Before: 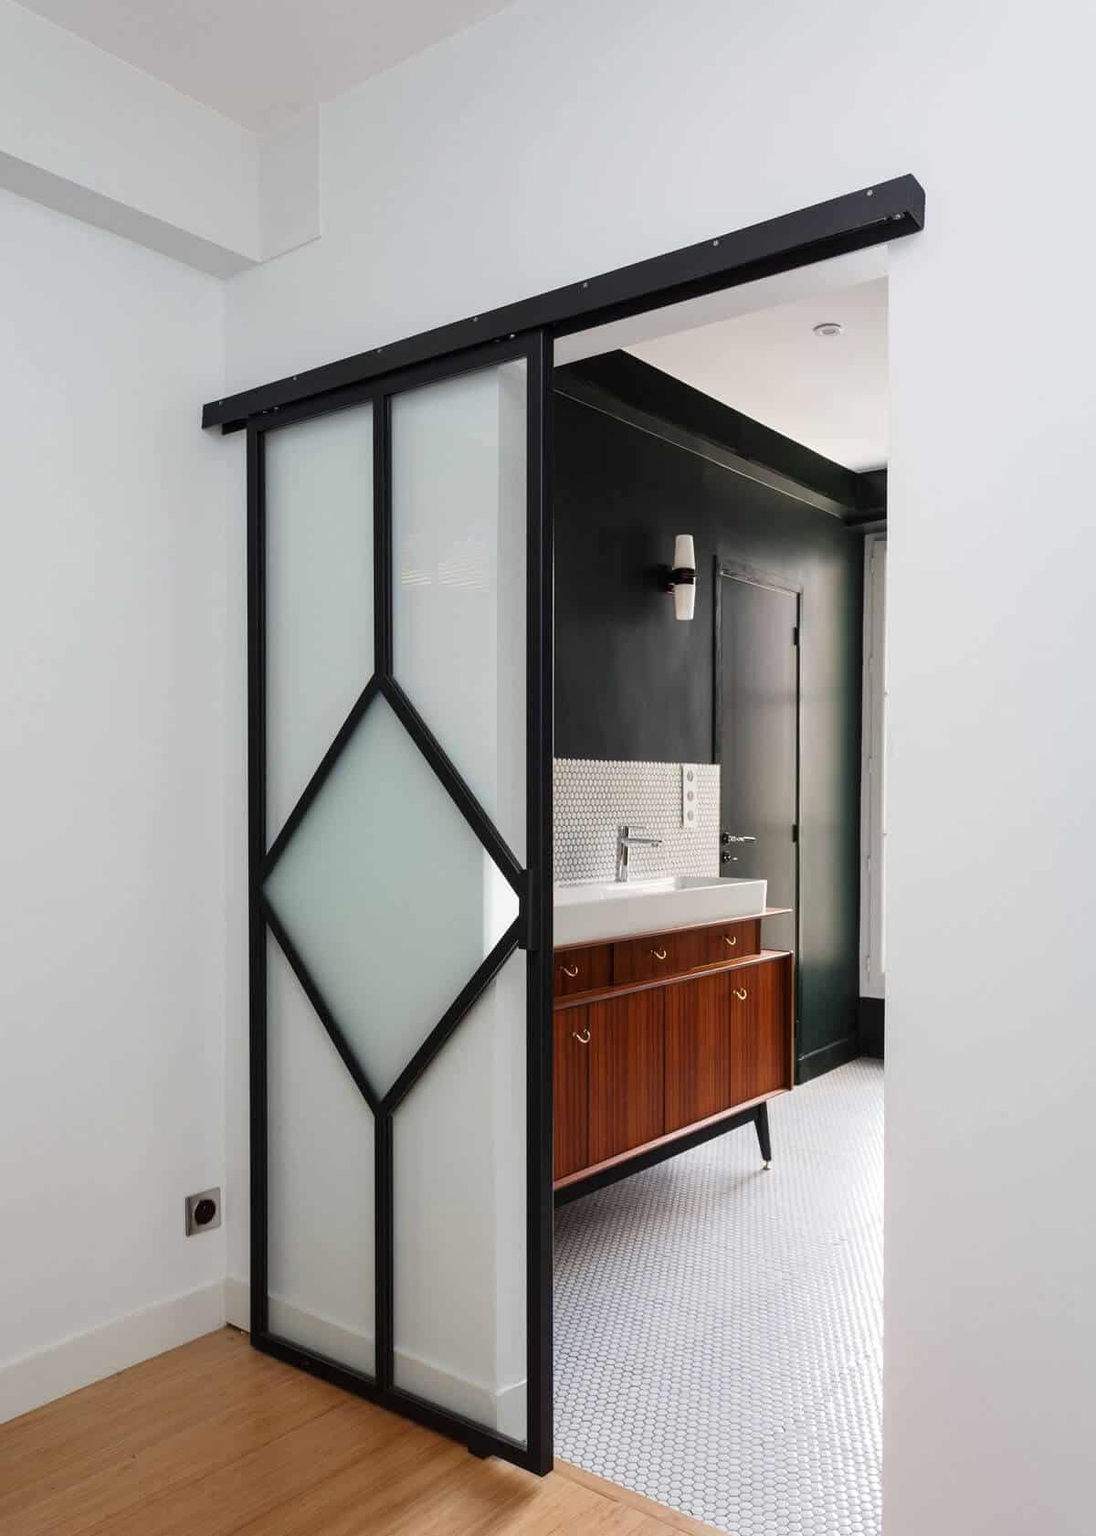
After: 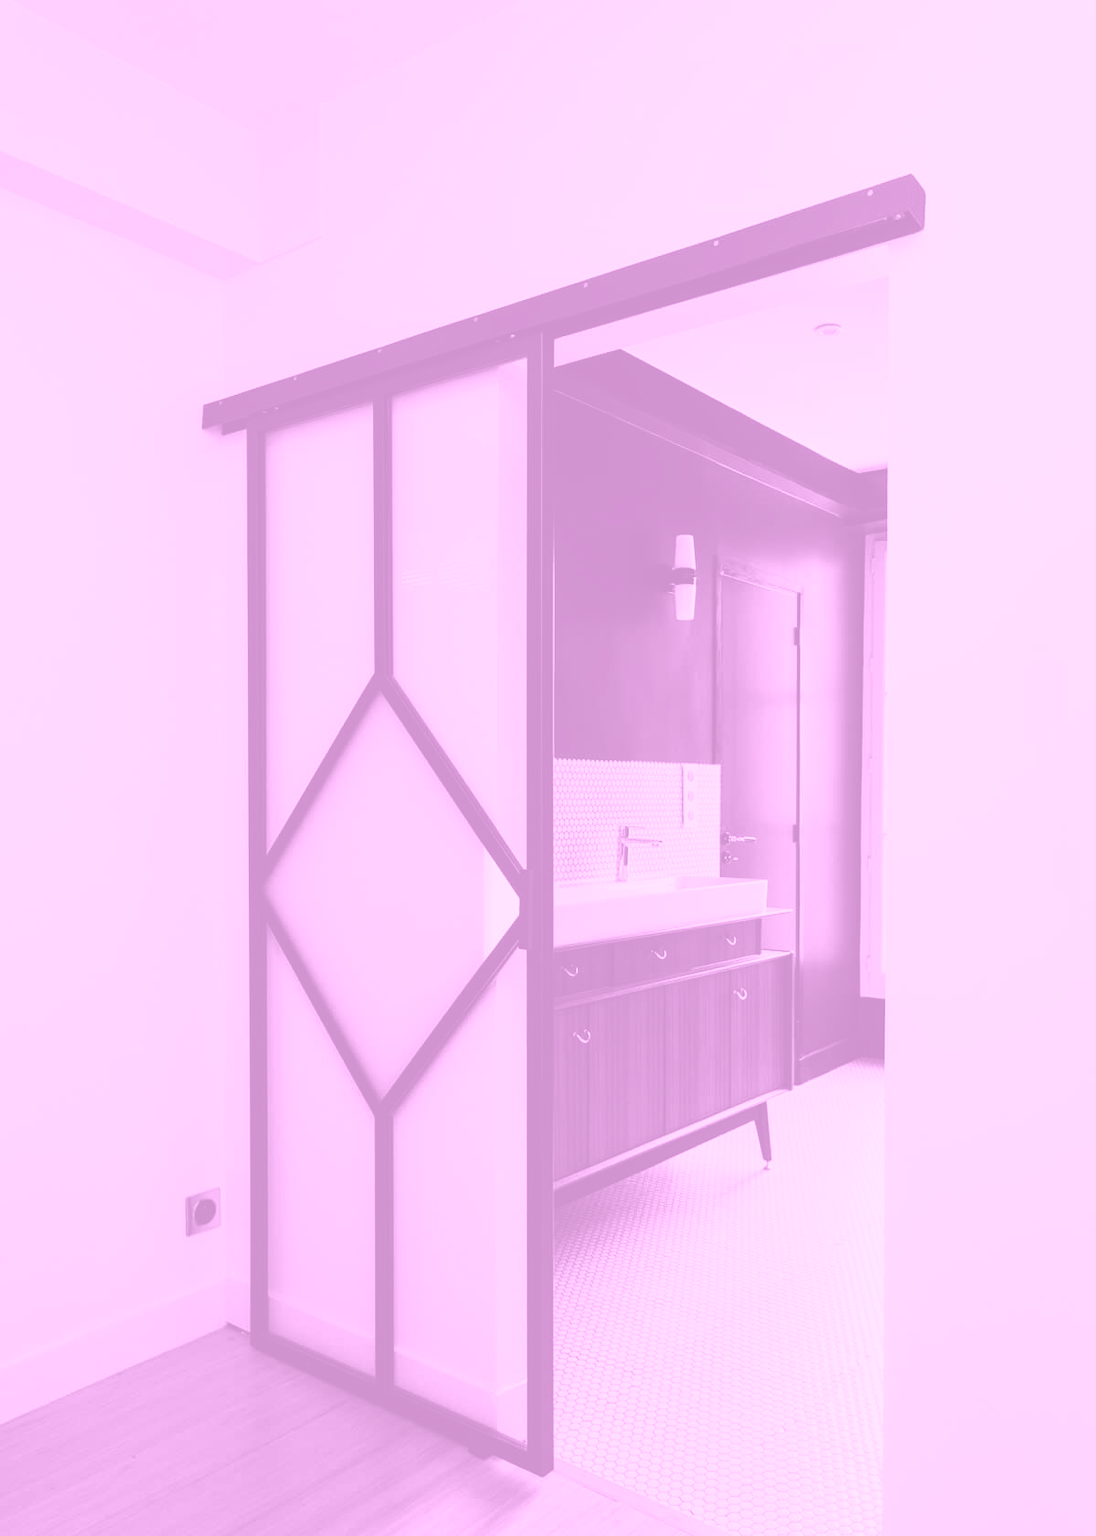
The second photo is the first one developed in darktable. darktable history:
contrast brightness saturation: contrast 0.2, brightness -0.11, saturation 0.1
colorize: hue 331.2°, saturation 75%, source mix 30.28%, lightness 70.52%, version 1
